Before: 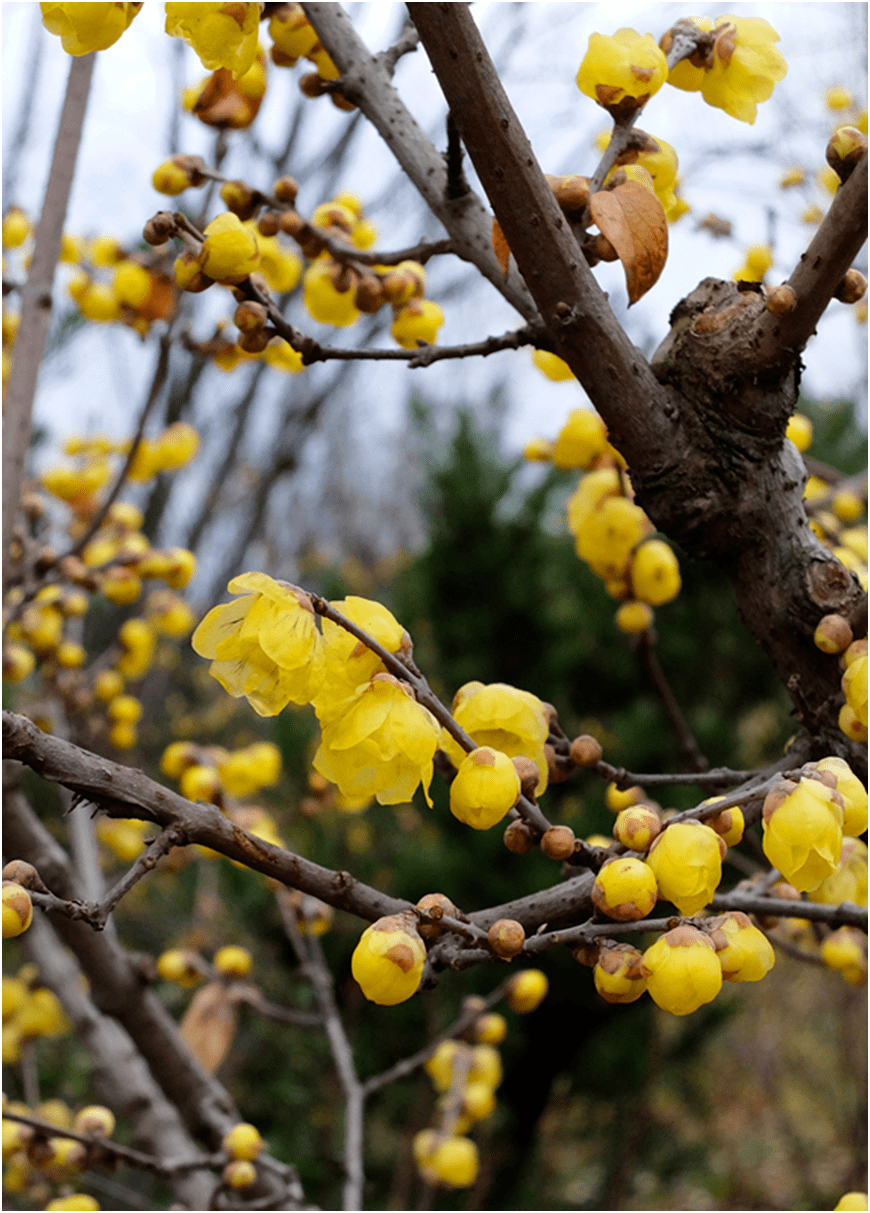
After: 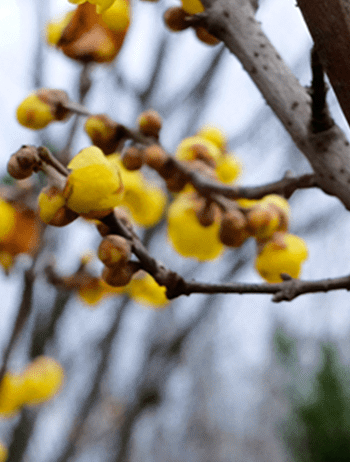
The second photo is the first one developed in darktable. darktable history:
crop: left 15.698%, top 5.444%, right 44.028%, bottom 56.464%
